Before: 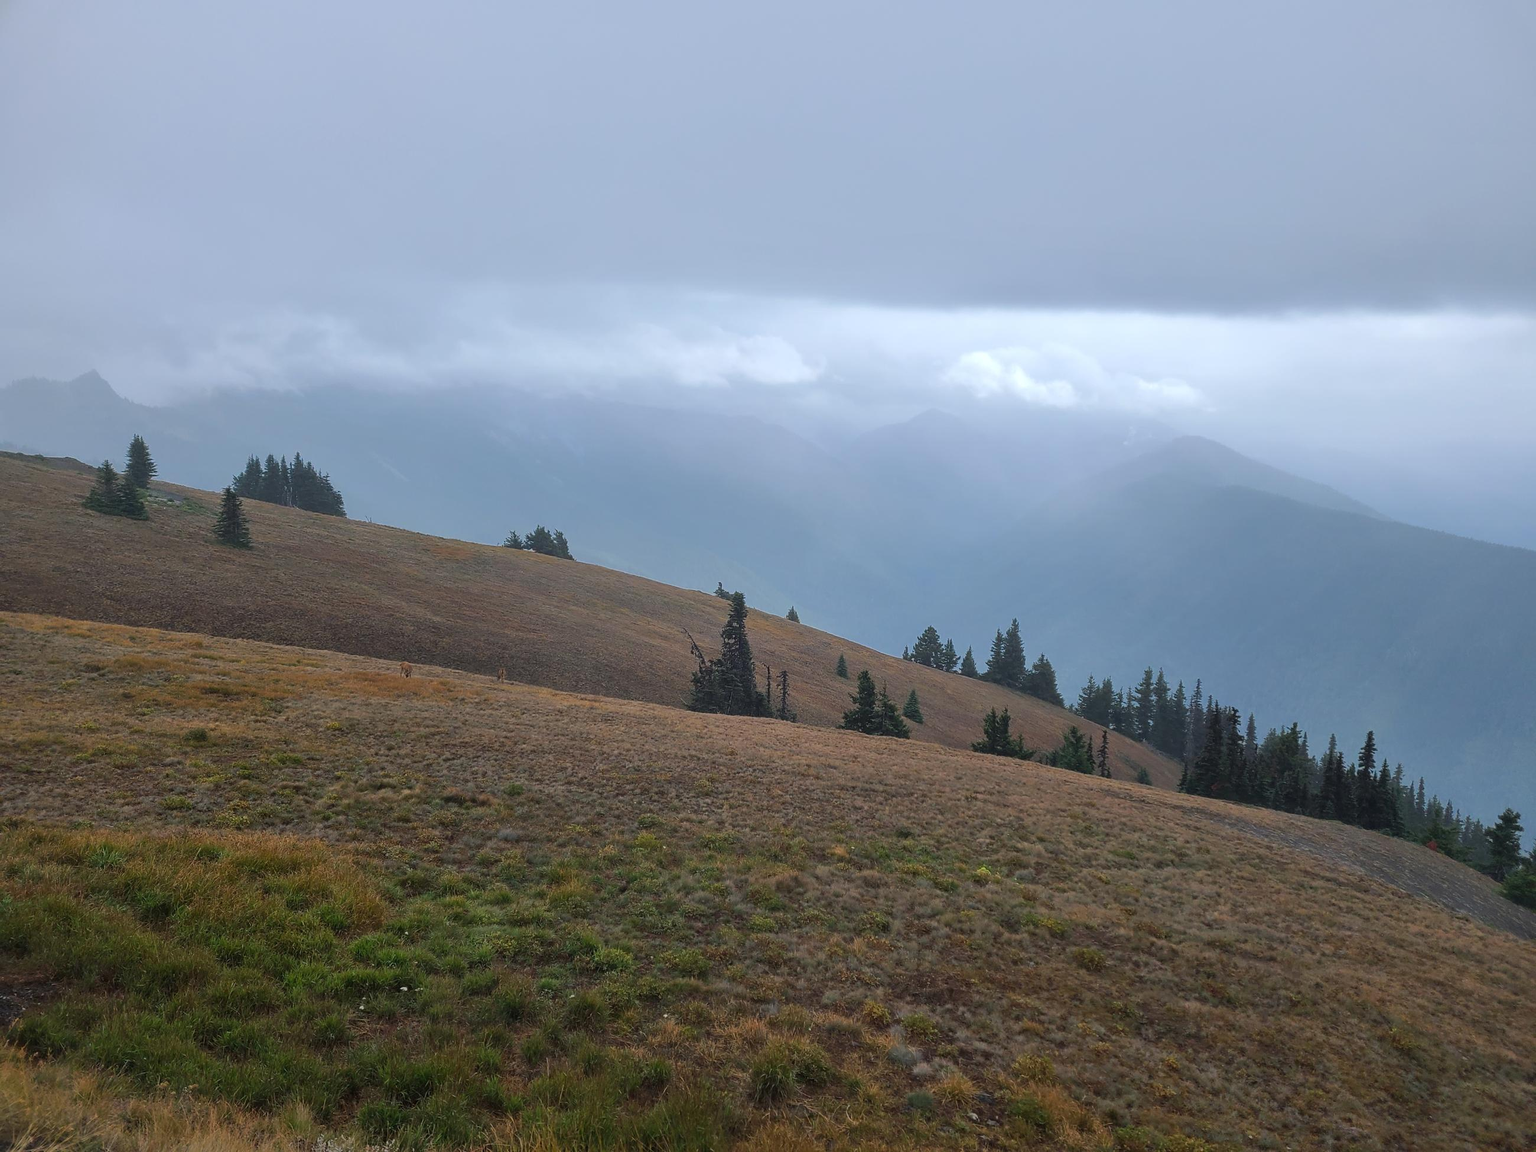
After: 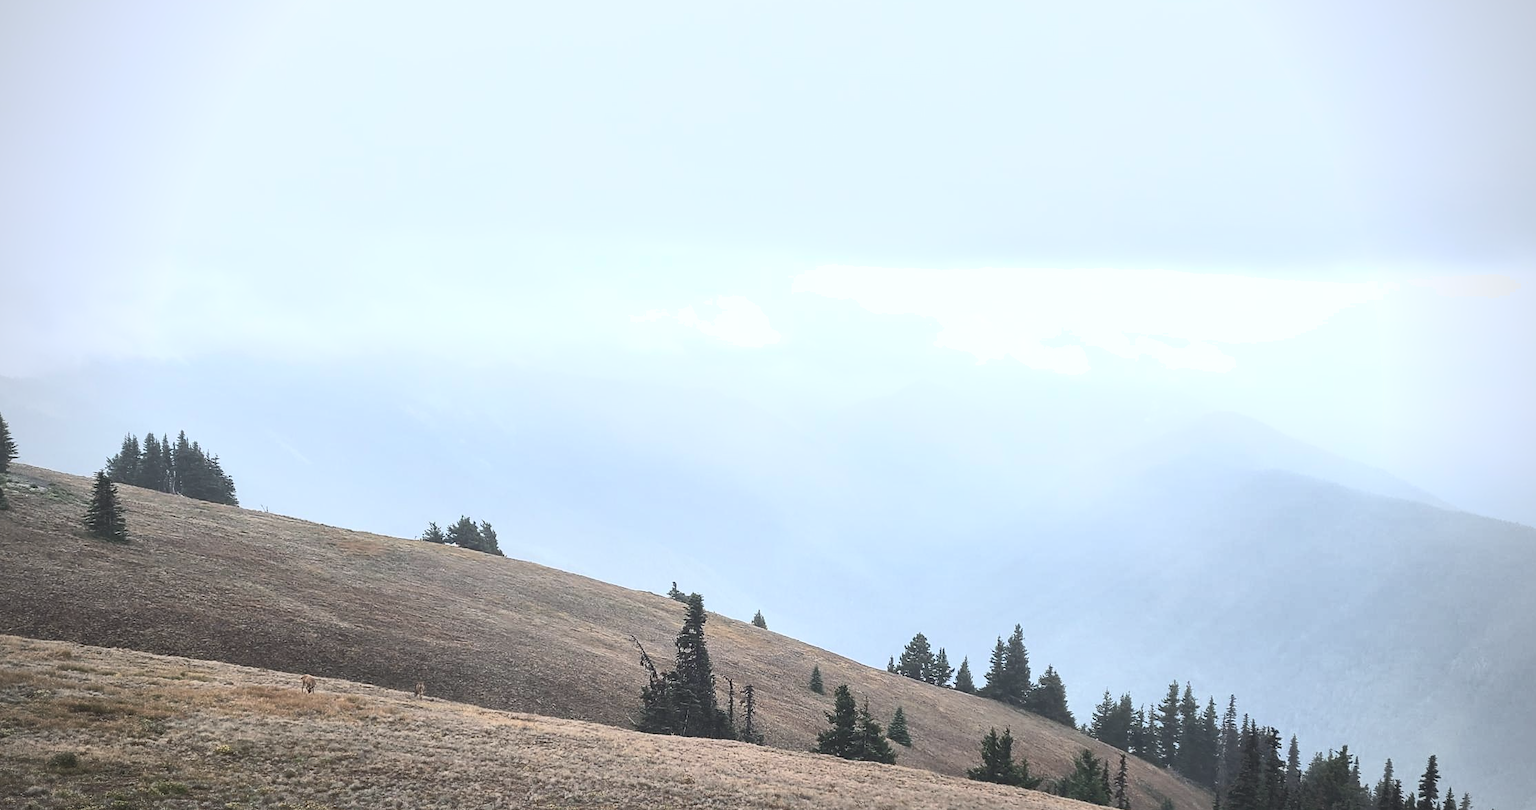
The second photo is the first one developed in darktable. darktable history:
crop and rotate: left 9.263%, top 7.327%, right 4.933%, bottom 32.293%
contrast brightness saturation: contrast 0.588, brightness 0.569, saturation -0.341
vignetting: unbound false
shadows and highlights: highlights color adjustment 39.54%
tone equalizer: -8 EV -0.433 EV, -7 EV -0.392 EV, -6 EV -0.333 EV, -5 EV -0.205 EV, -3 EV 0.206 EV, -2 EV 0.363 EV, -1 EV 0.376 EV, +0 EV 0.415 EV, mask exposure compensation -0.509 EV
